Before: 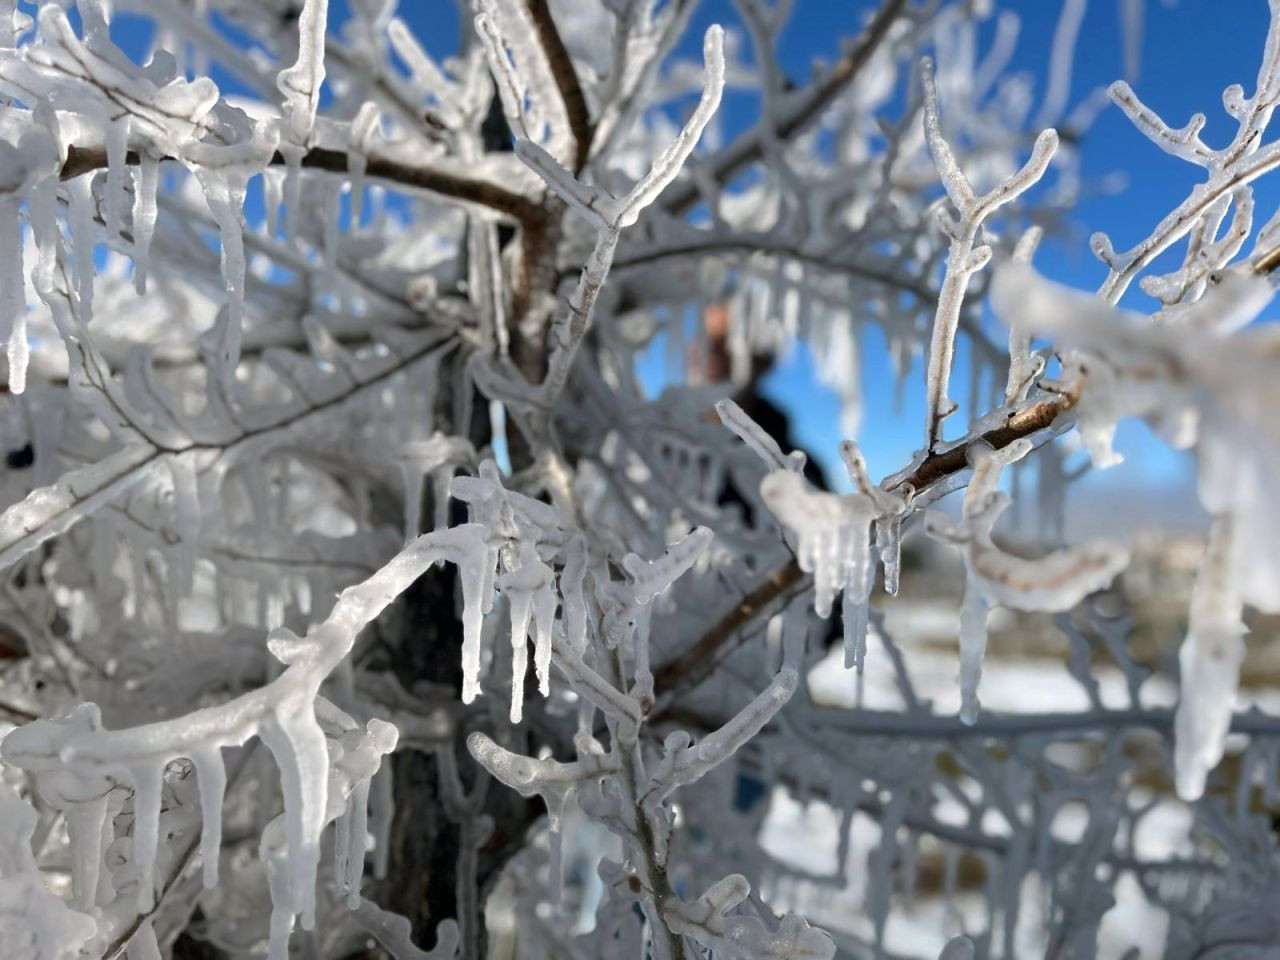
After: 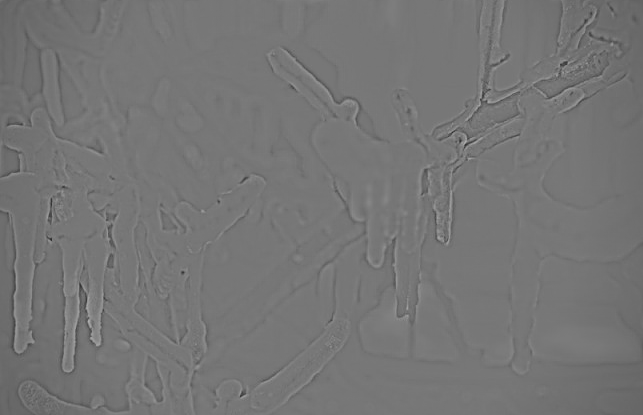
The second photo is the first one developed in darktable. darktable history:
exposure: exposure 0.515 EV, compensate highlight preservation false
shadows and highlights: on, module defaults
crop: left 35.03%, top 36.625%, right 14.663%, bottom 20.057%
highpass: sharpness 9.84%, contrast boost 9.94%
sharpen: radius 2.531, amount 0.628
vignetting: fall-off radius 45%, brightness -0.33
filmic rgb: black relative exposure -7.48 EV, white relative exposure 4.83 EV, hardness 3.4, color science v6 (2022)
